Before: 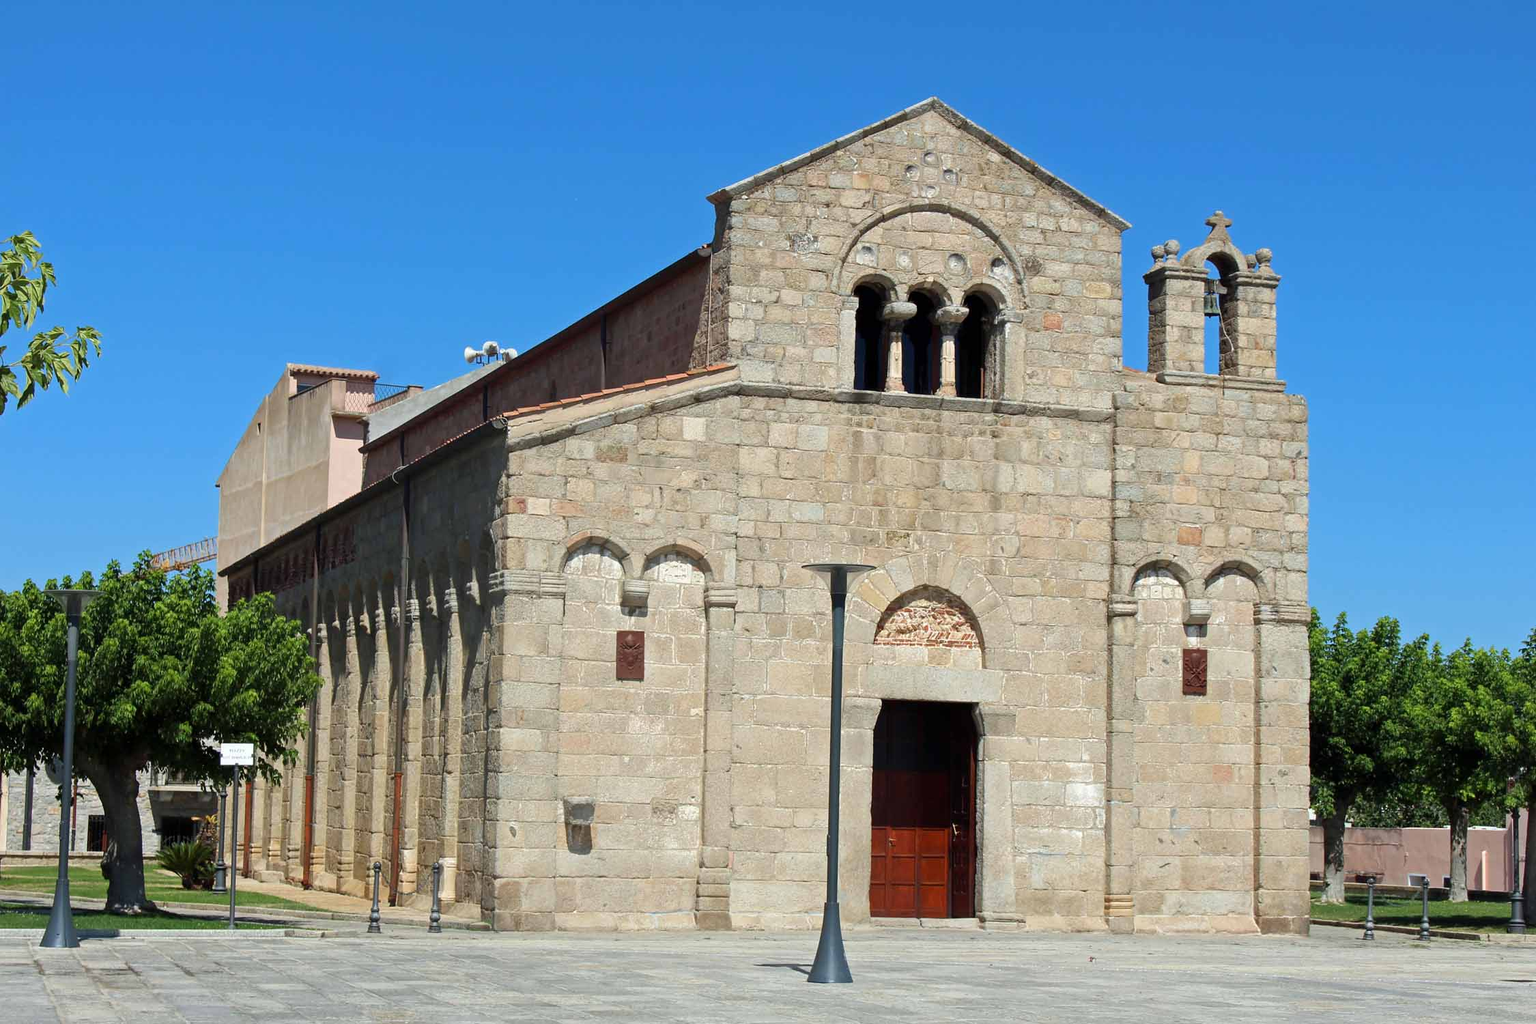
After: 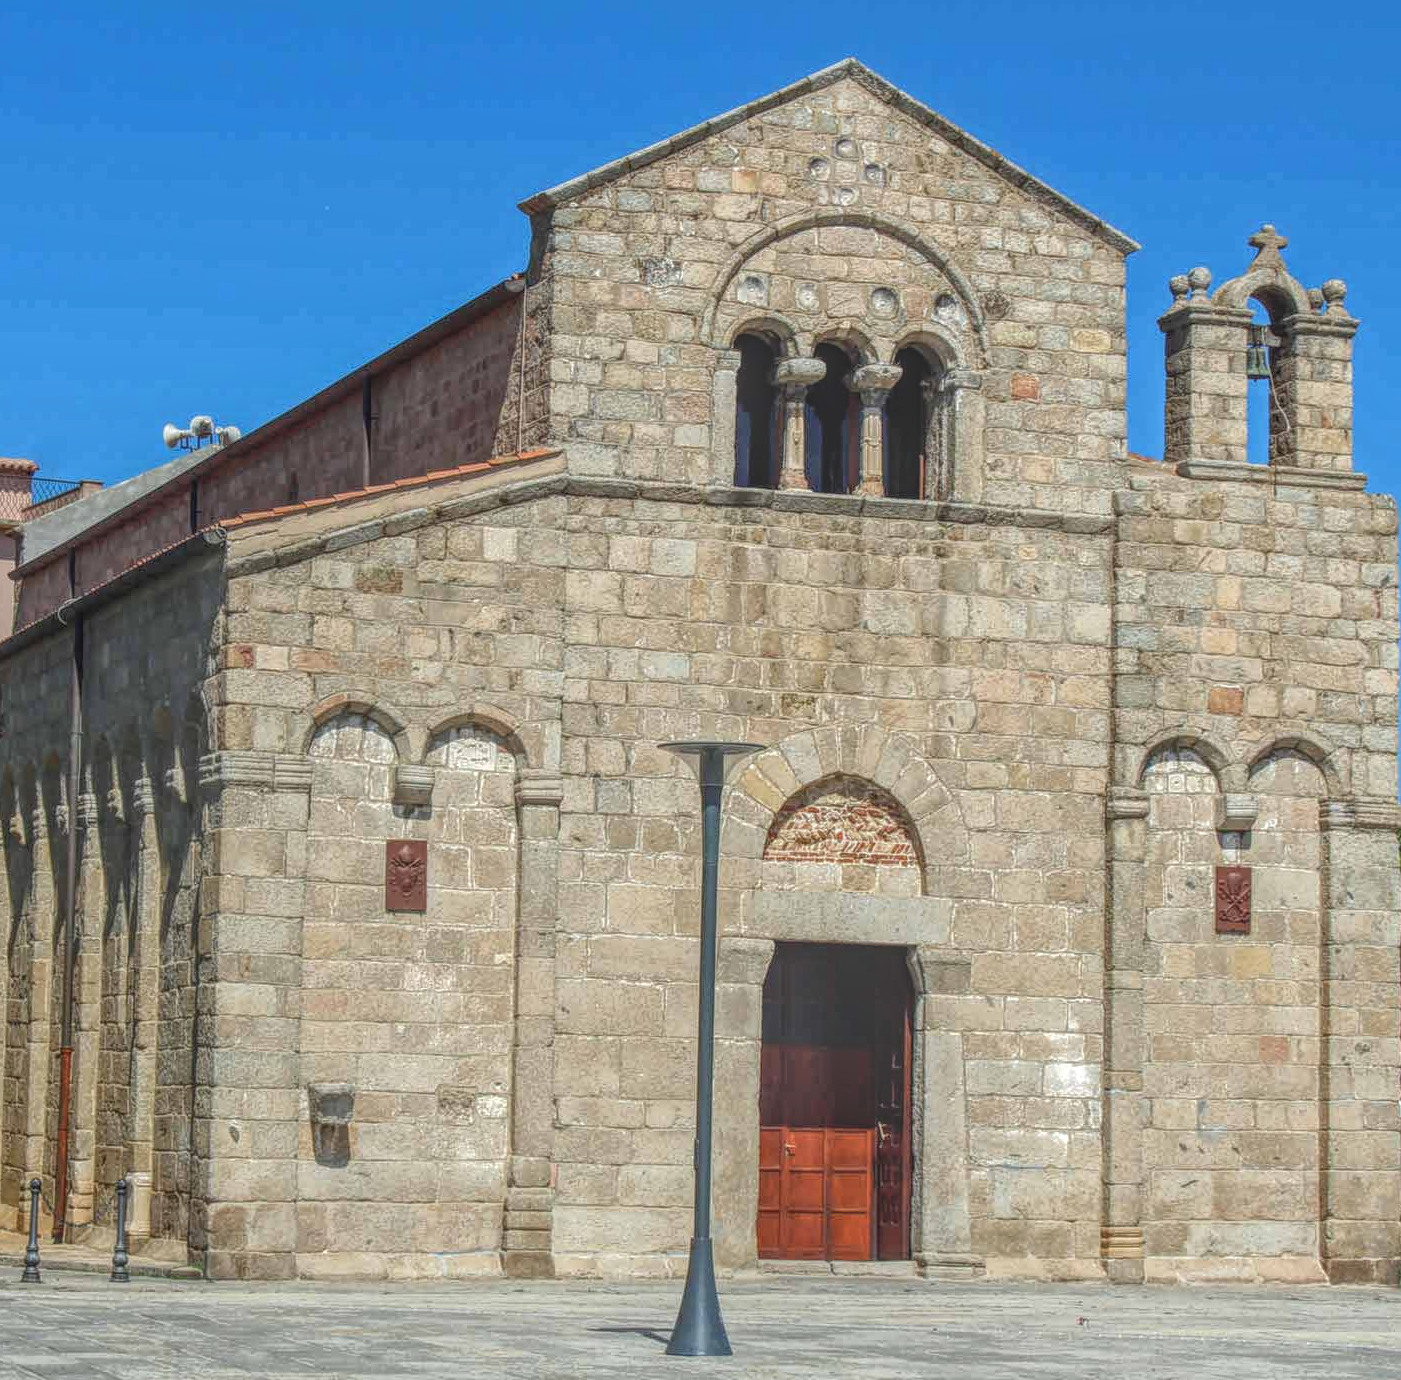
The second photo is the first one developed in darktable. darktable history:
local contrast: highlights 20%, shadows 24%, detail 200%, midtone range 0.2
crop and rotate: left 23.003%, top 5.619%, right 14.701%, bottom 2.365%
